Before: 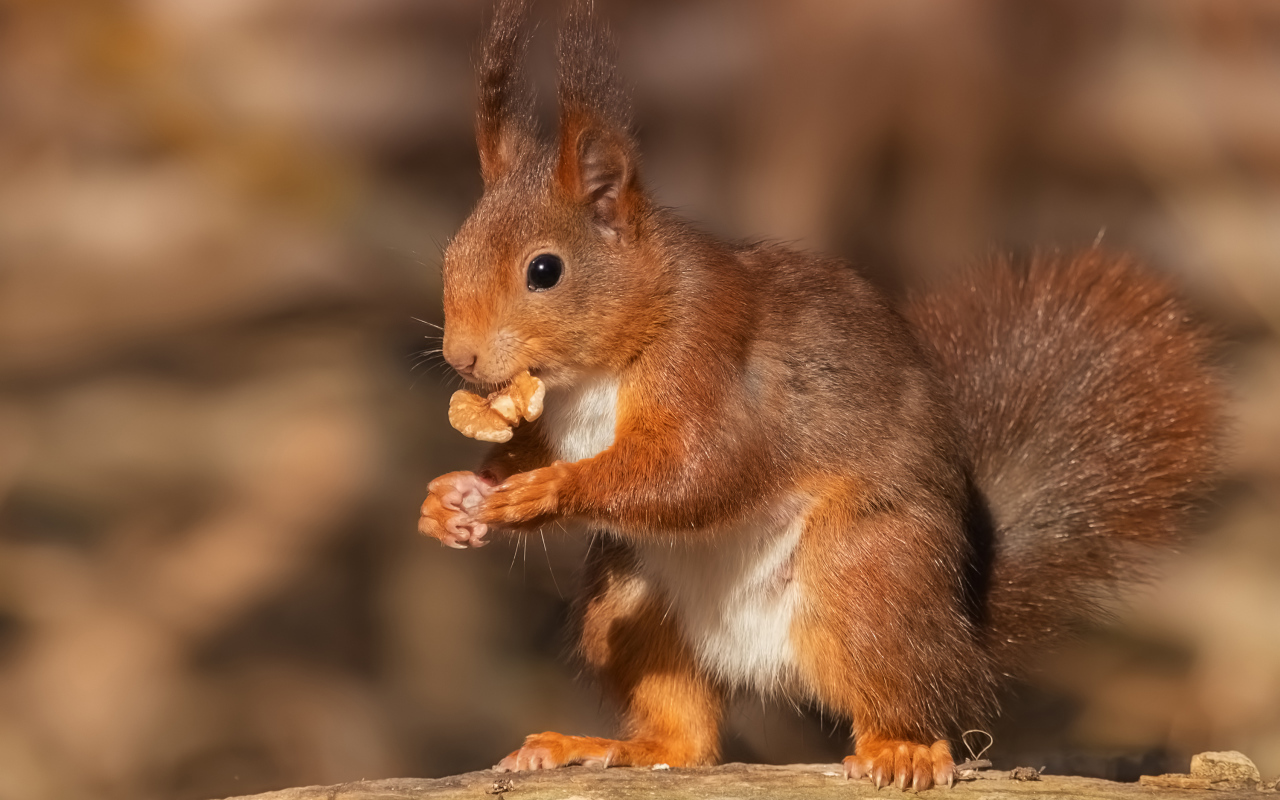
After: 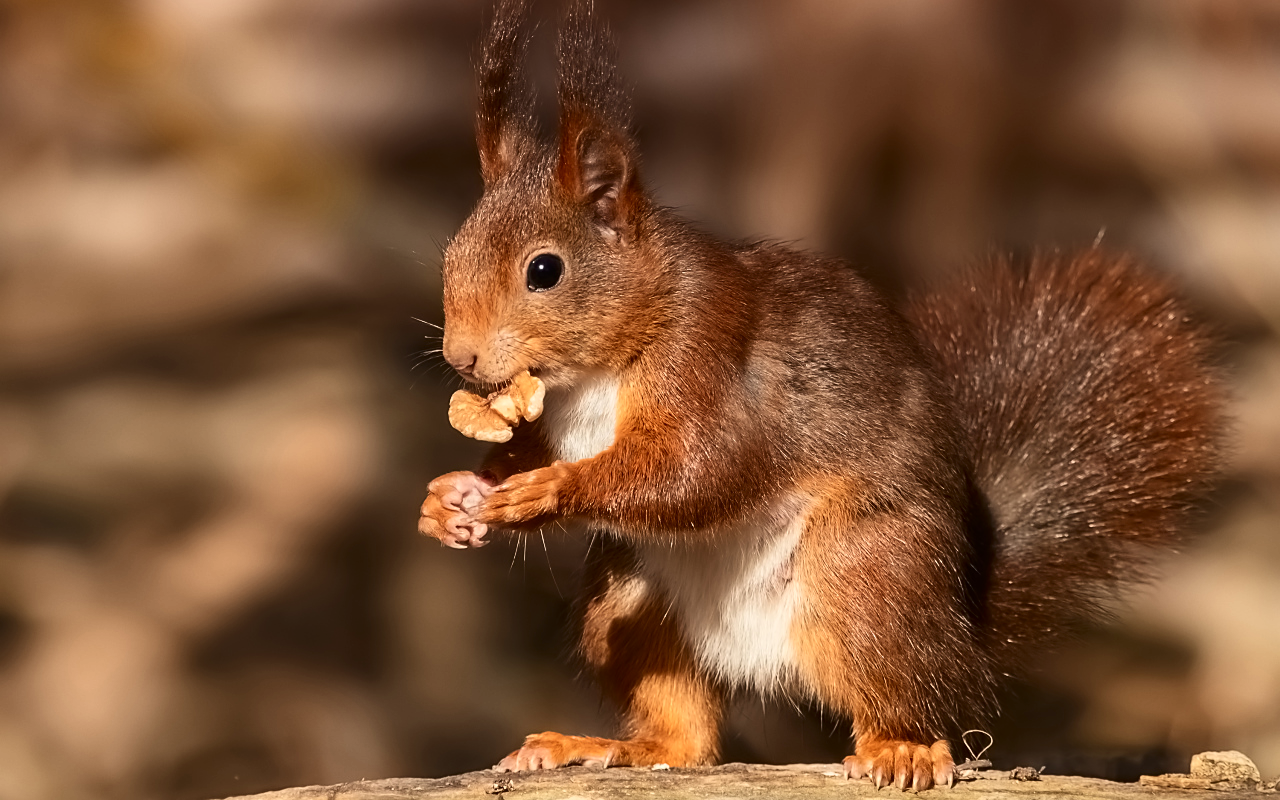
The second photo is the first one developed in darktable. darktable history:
contrast brightness saturation: contrast 0.28
tone equalizer: -8 EV -0.55 EV
sharpen: radius 1.864, amount 0.398, threshold 1.271
